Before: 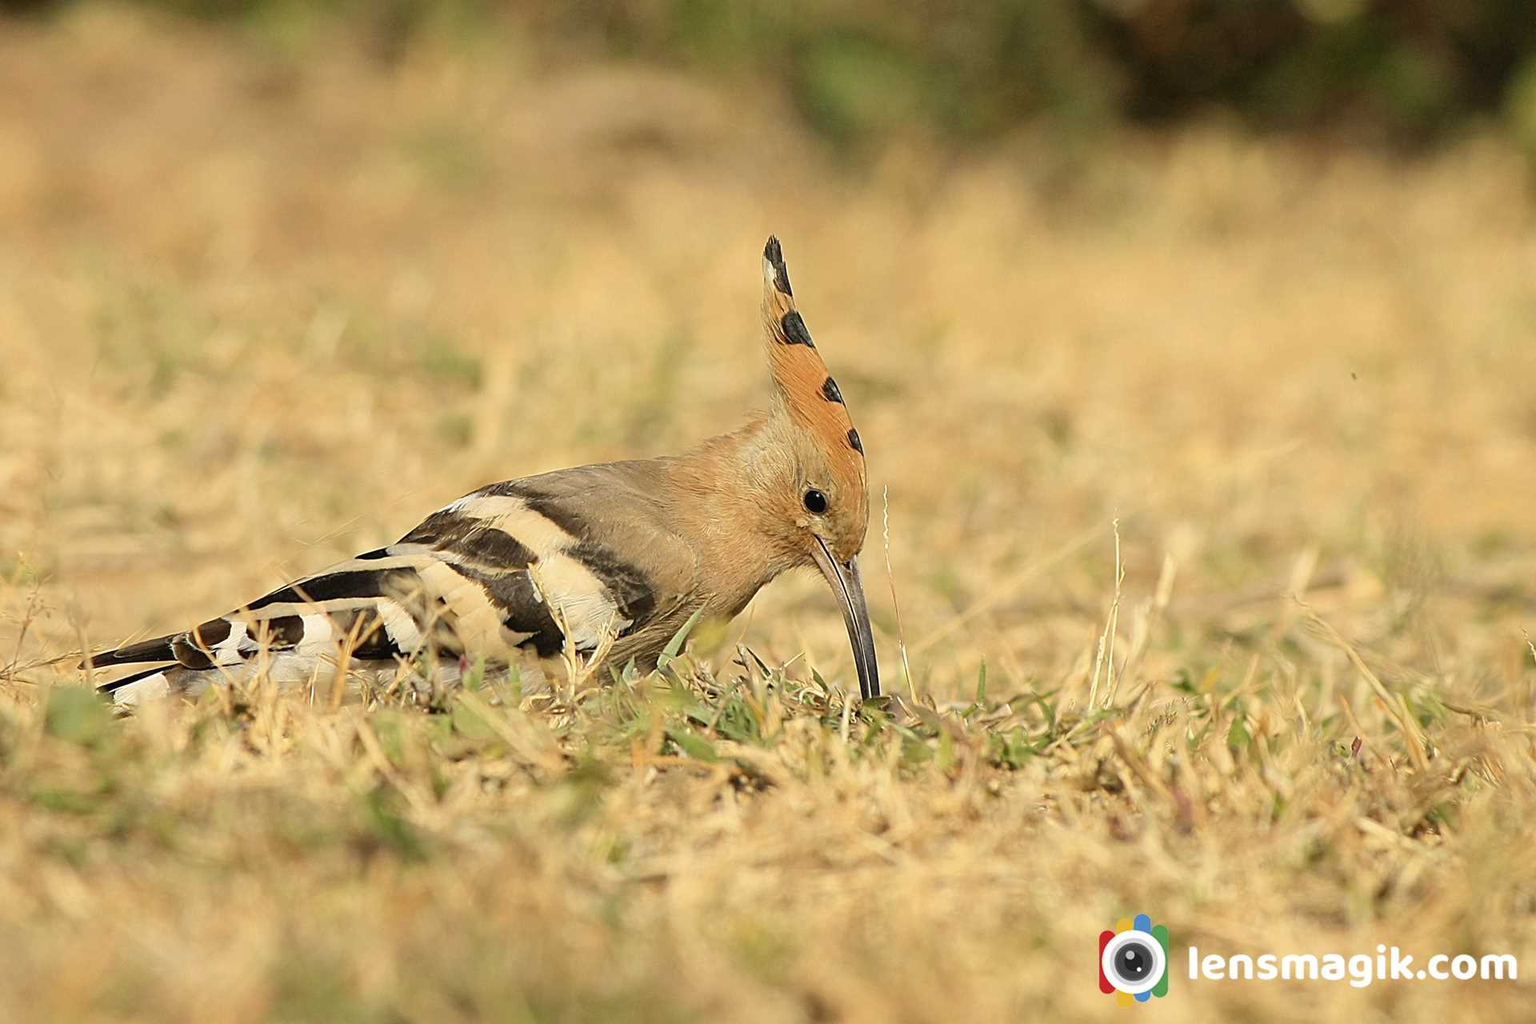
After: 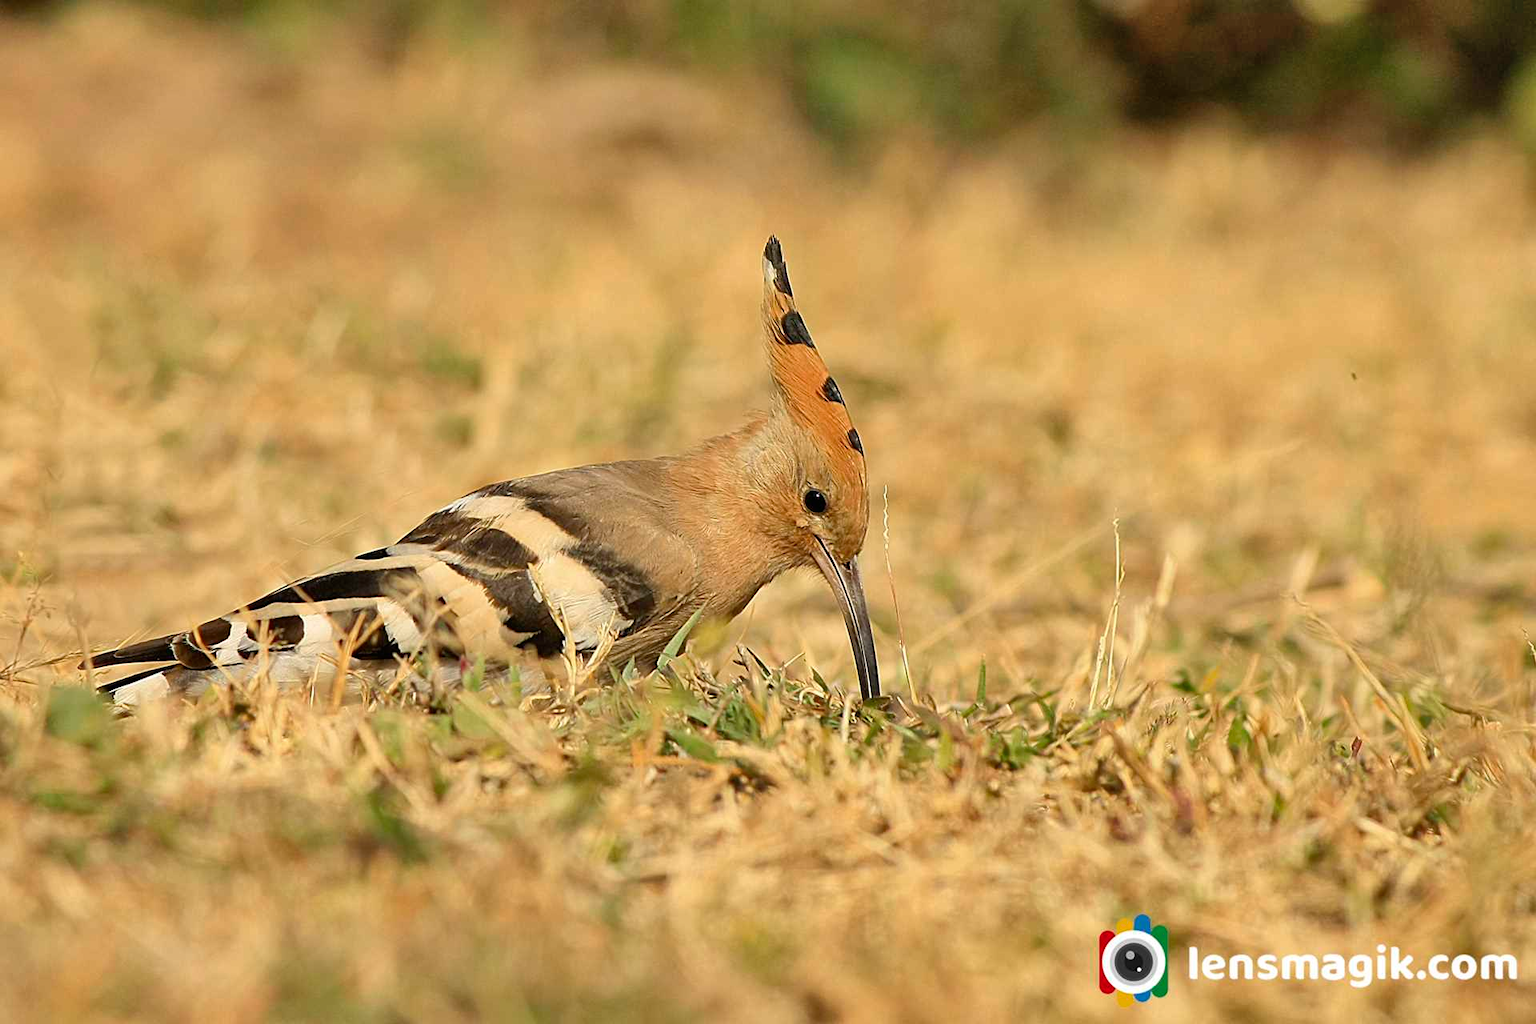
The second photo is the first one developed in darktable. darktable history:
shadows and highlights: shadows 60, soften with gaussian
